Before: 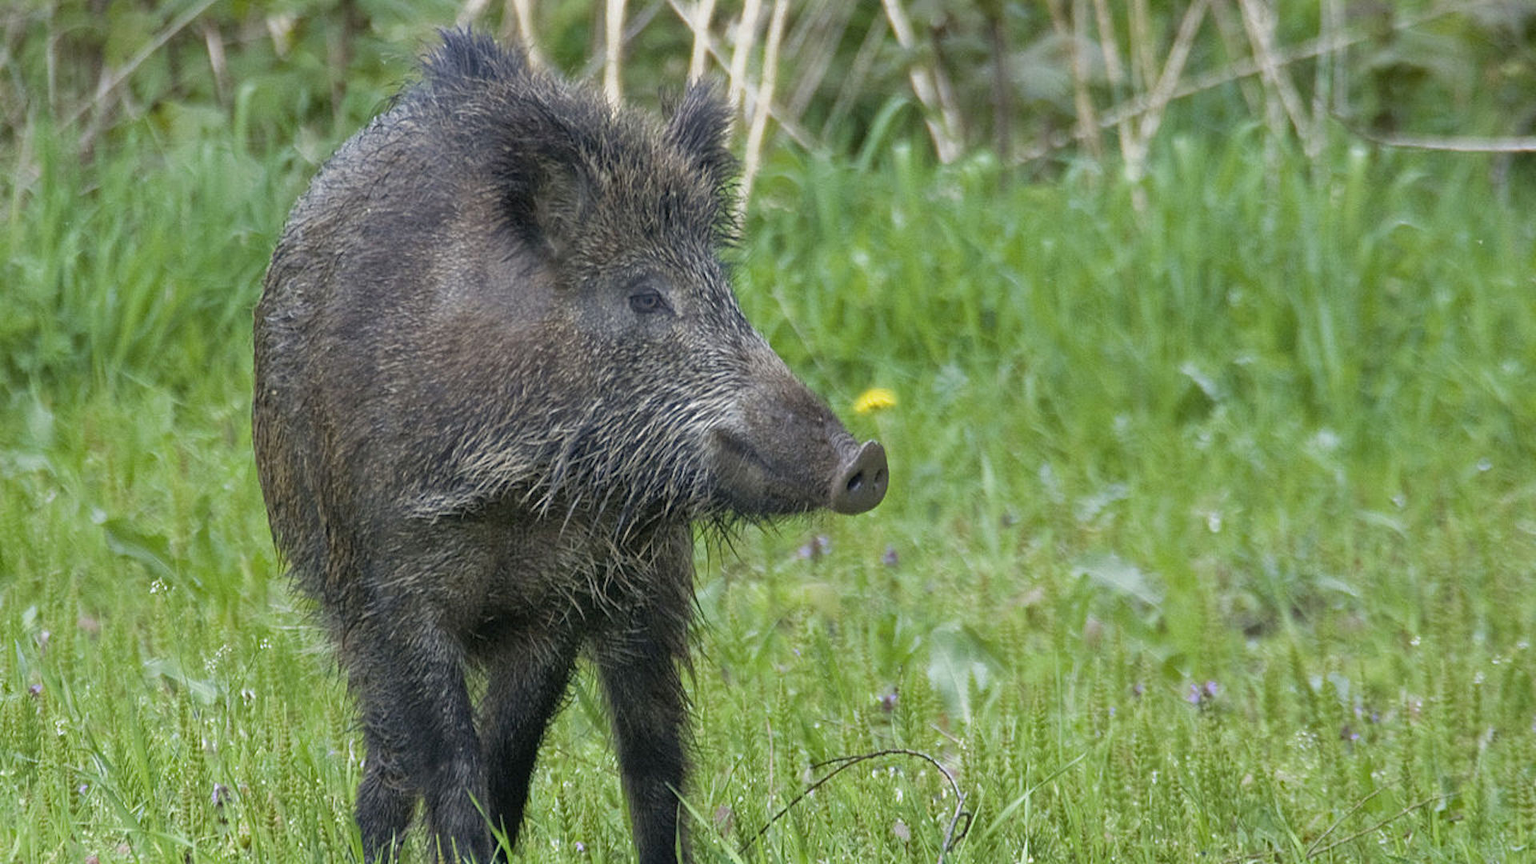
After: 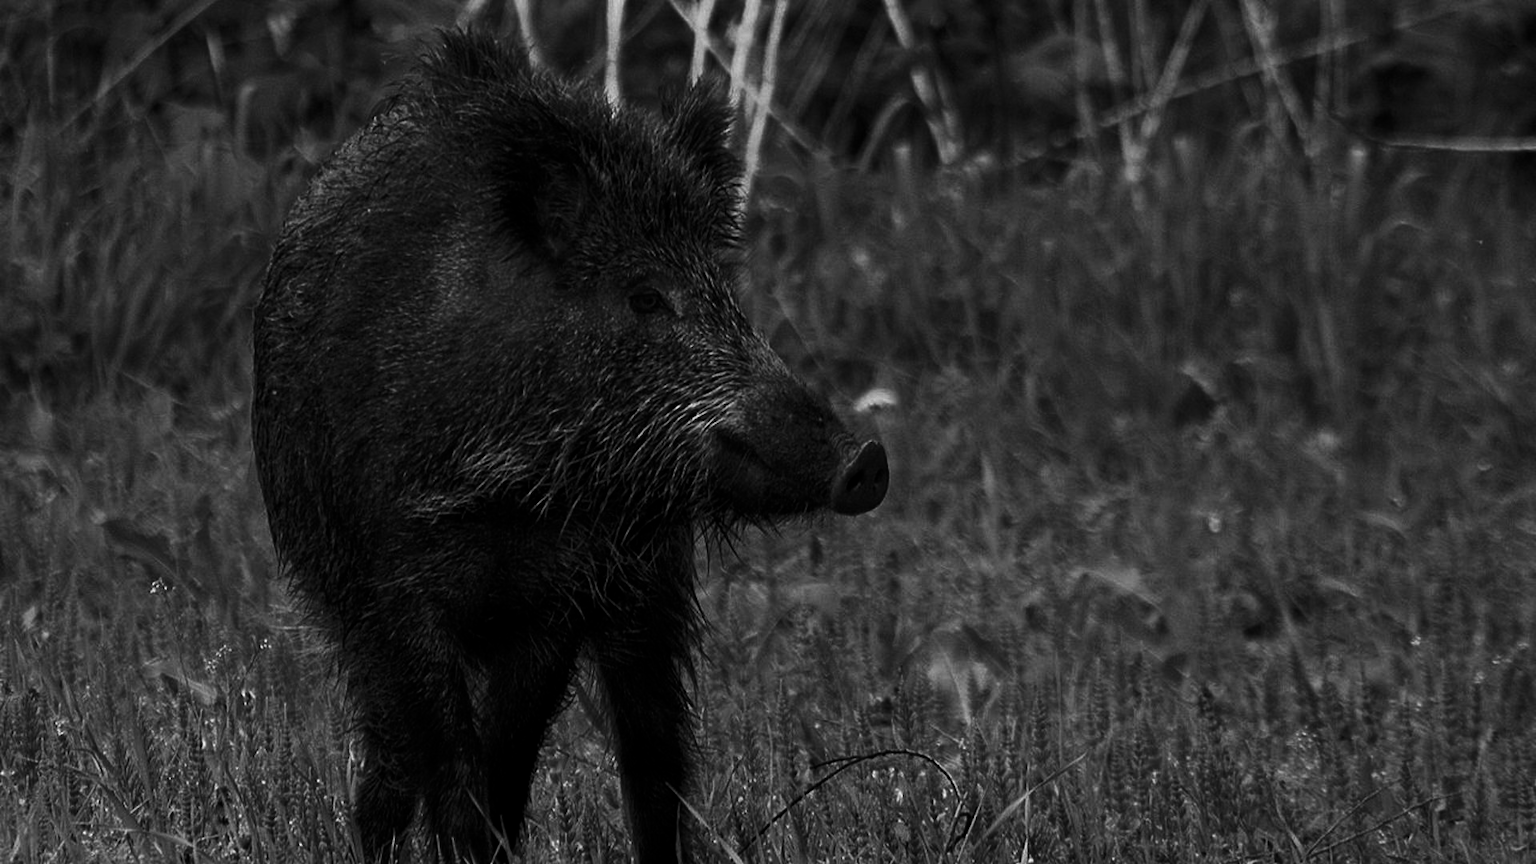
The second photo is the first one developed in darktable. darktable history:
color balance: output saturation 98.5%
contrast brightness saturation: contrast 0.02, brightness -1, saturation -1
